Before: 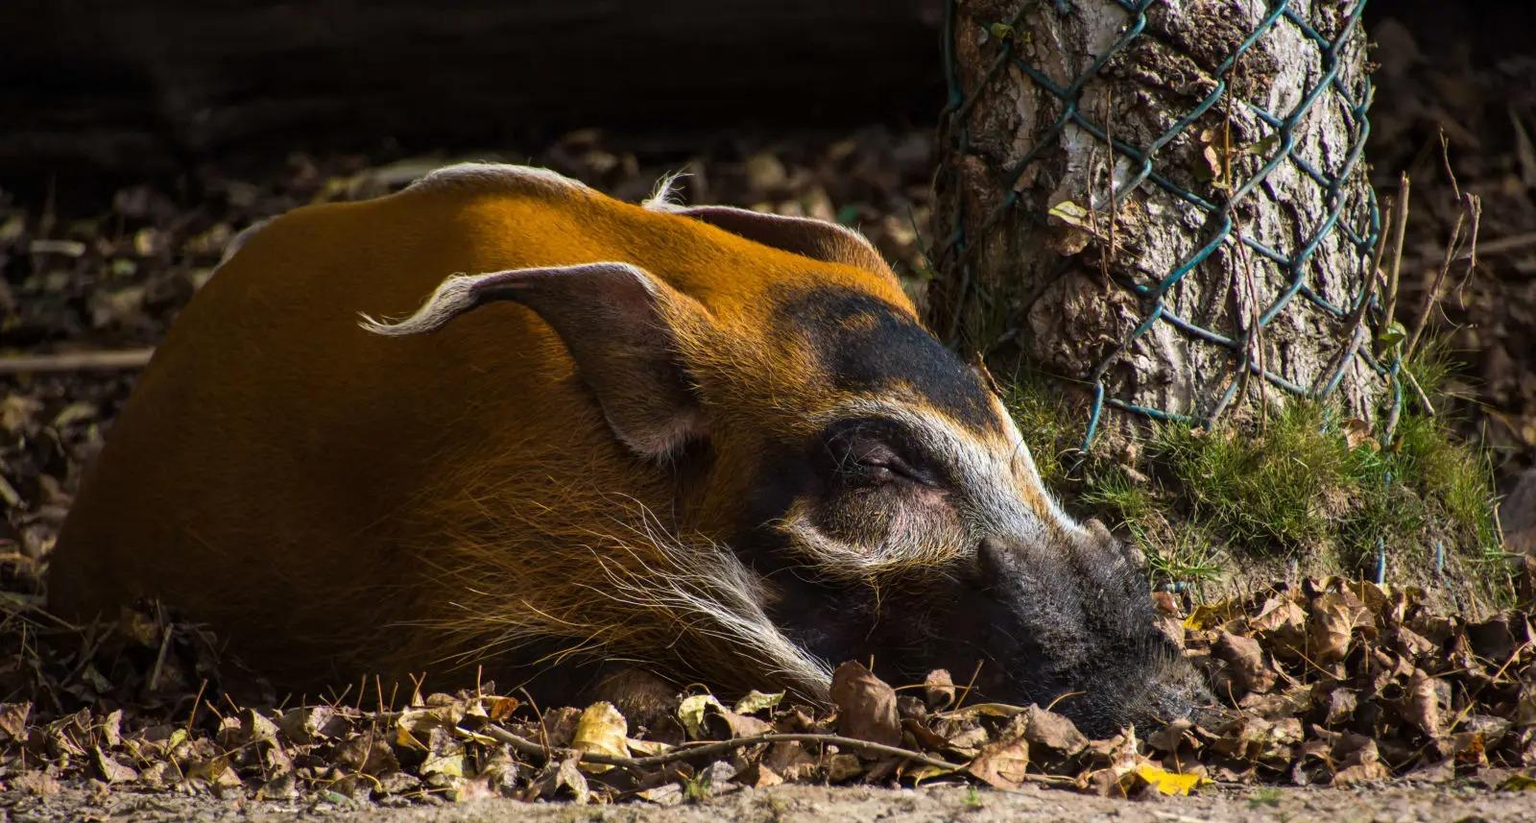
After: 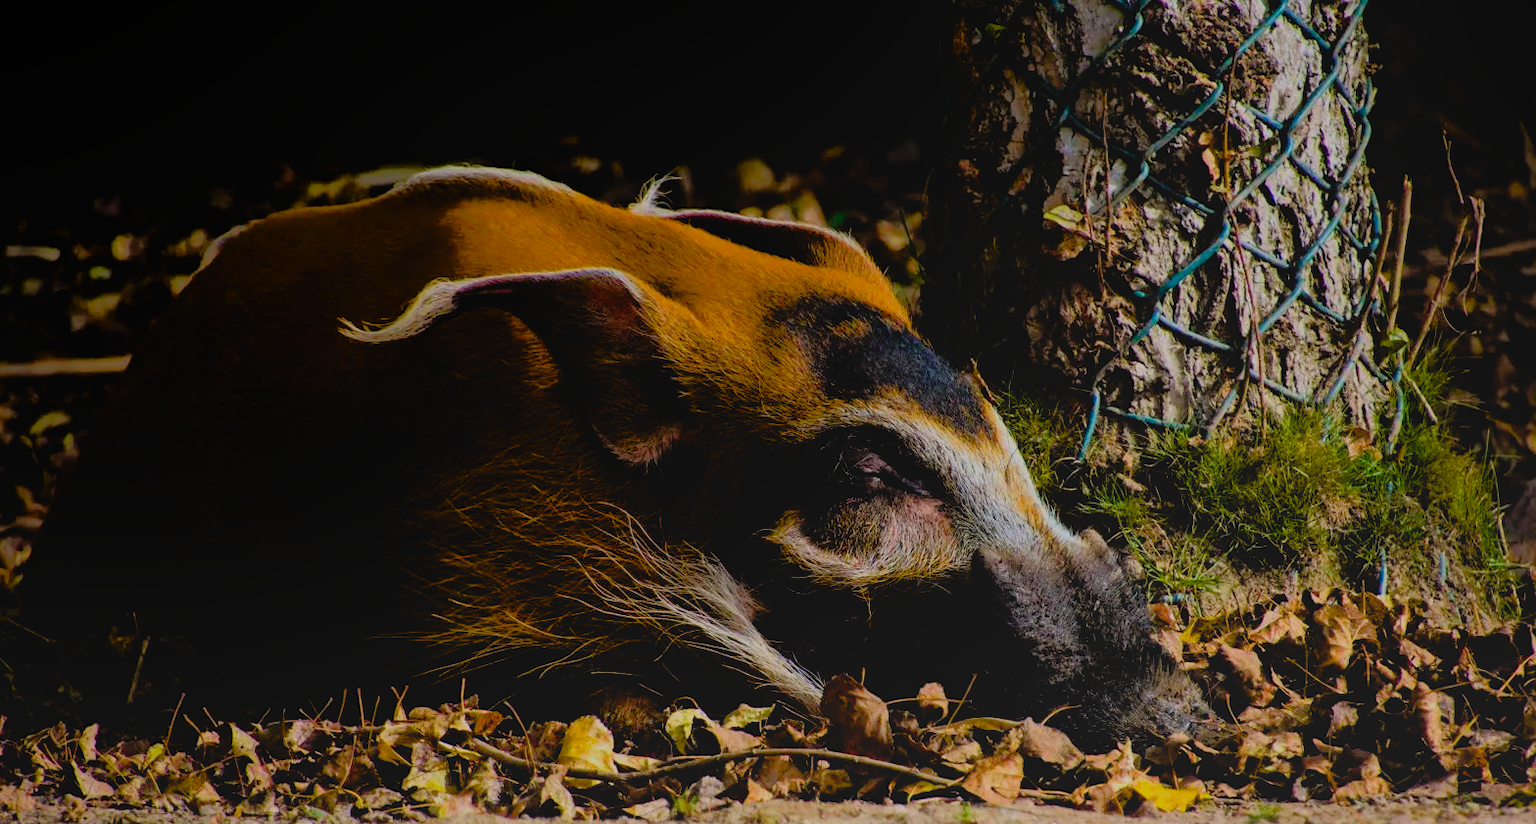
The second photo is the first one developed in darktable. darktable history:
shadows and highlights: on, module defaults
filmic rgb: black relative exposure -4.05 EV, white relative exposure 2.99 EV, threshold 2.94 EV, hardness 3.01, contrast 1.511, enable highlight reconstruction true
crop: left 1.723%, right 0.266%, bottom 1.704%
local contrast: detail 69%
color balance rgb: perceptual saturation grading › global saturation 34.557%, perceptual saturation grading › highlights -24.767%, perceptual saturation grading › shadows 50.16%, global vibrance 18.223%
